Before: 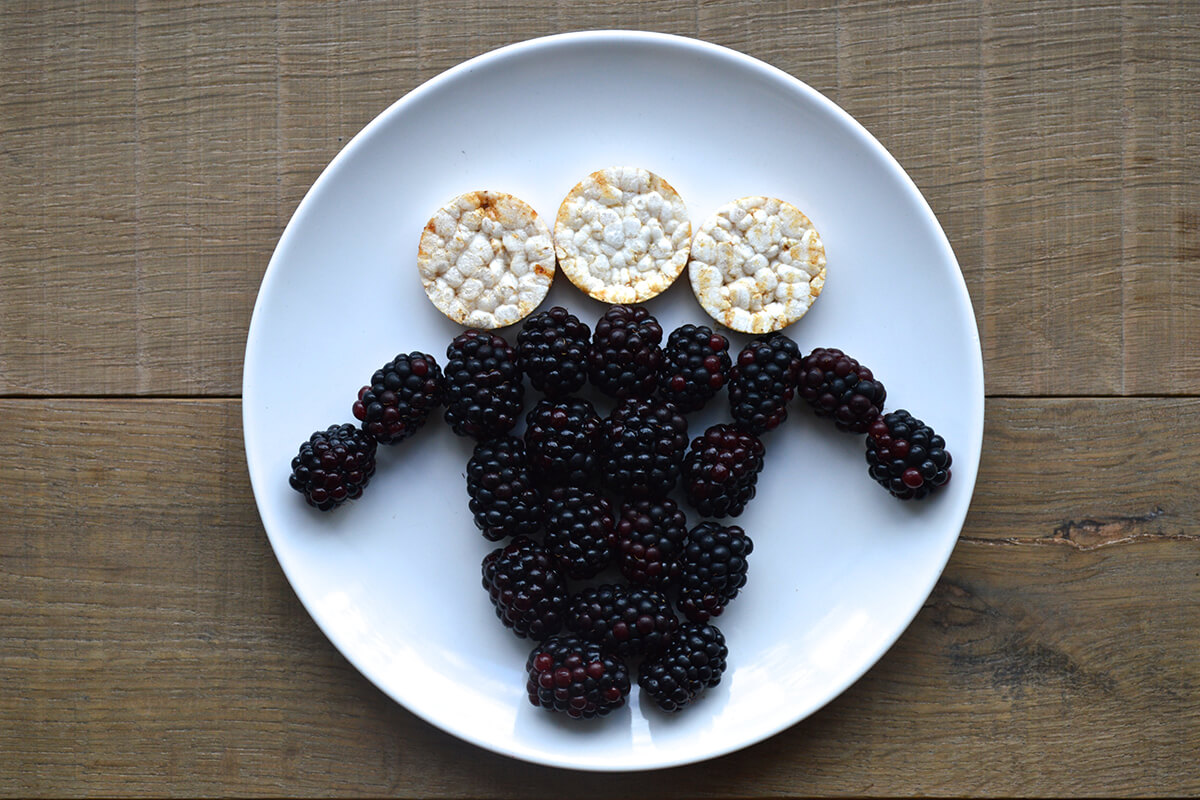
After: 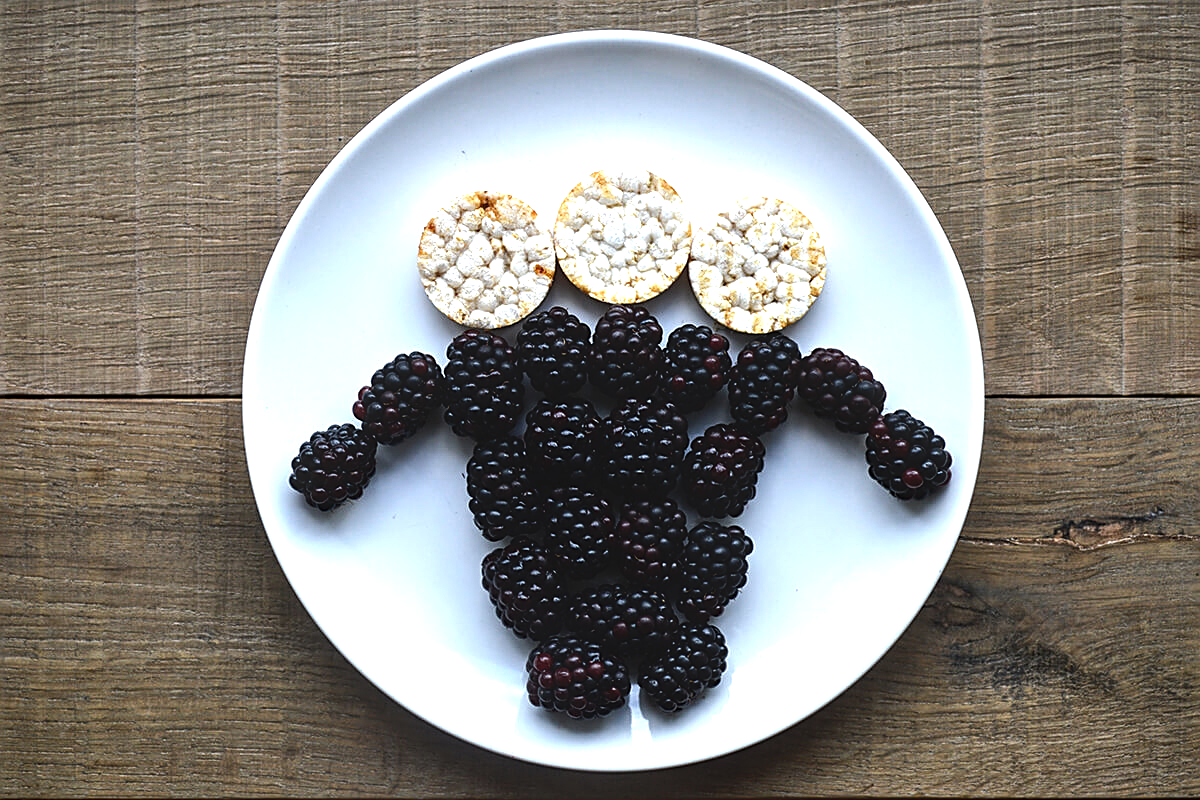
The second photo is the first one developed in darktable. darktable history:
sharpen: on, module defaults
local contrast: on, module defaults
tone equalizer: -8 EV -0.75 EV, -7 EV -0.7 EV, -6 EV -0.6 EV, -5 EV -0.4 EV, -3 EV 0.4 EV, -2 EV 0.6 EV, -1 EV 0.7 EV, +0 EV 0.75 EV, edges refinement/feathering 500, mask exposure compensation -1.57 EV, preserve details no
